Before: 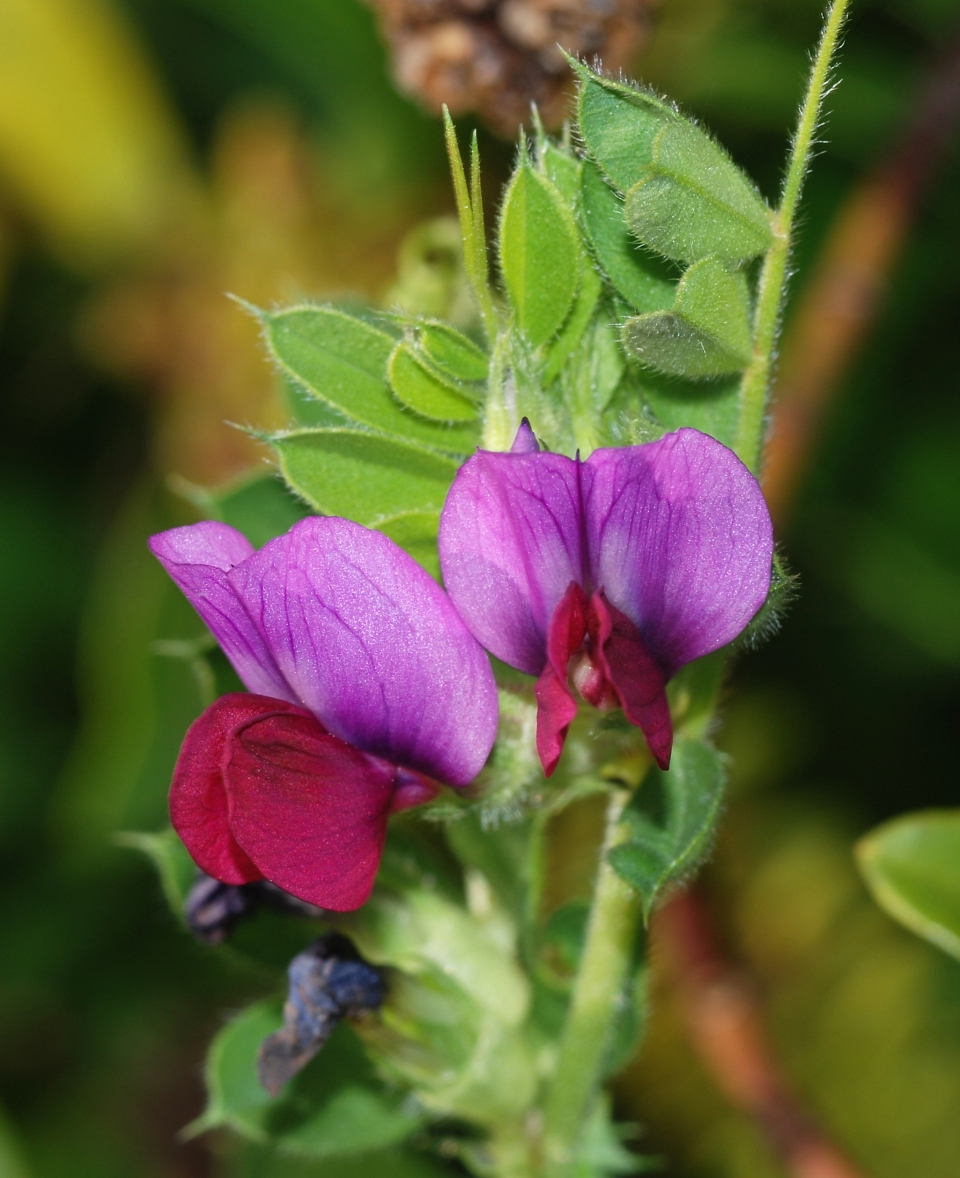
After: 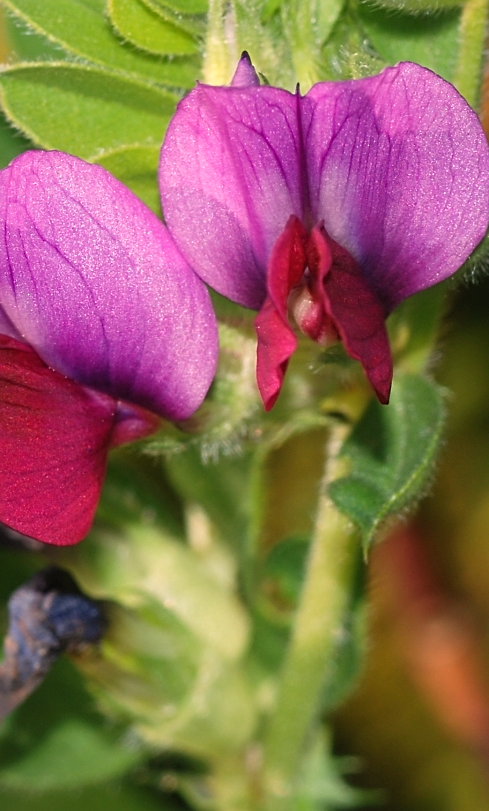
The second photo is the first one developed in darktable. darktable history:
sharpen: on, module defaults
crop and rotate: left 29.237%, top 31.152%, right 19.807%
white balance: red 1.127, blue 0.943
